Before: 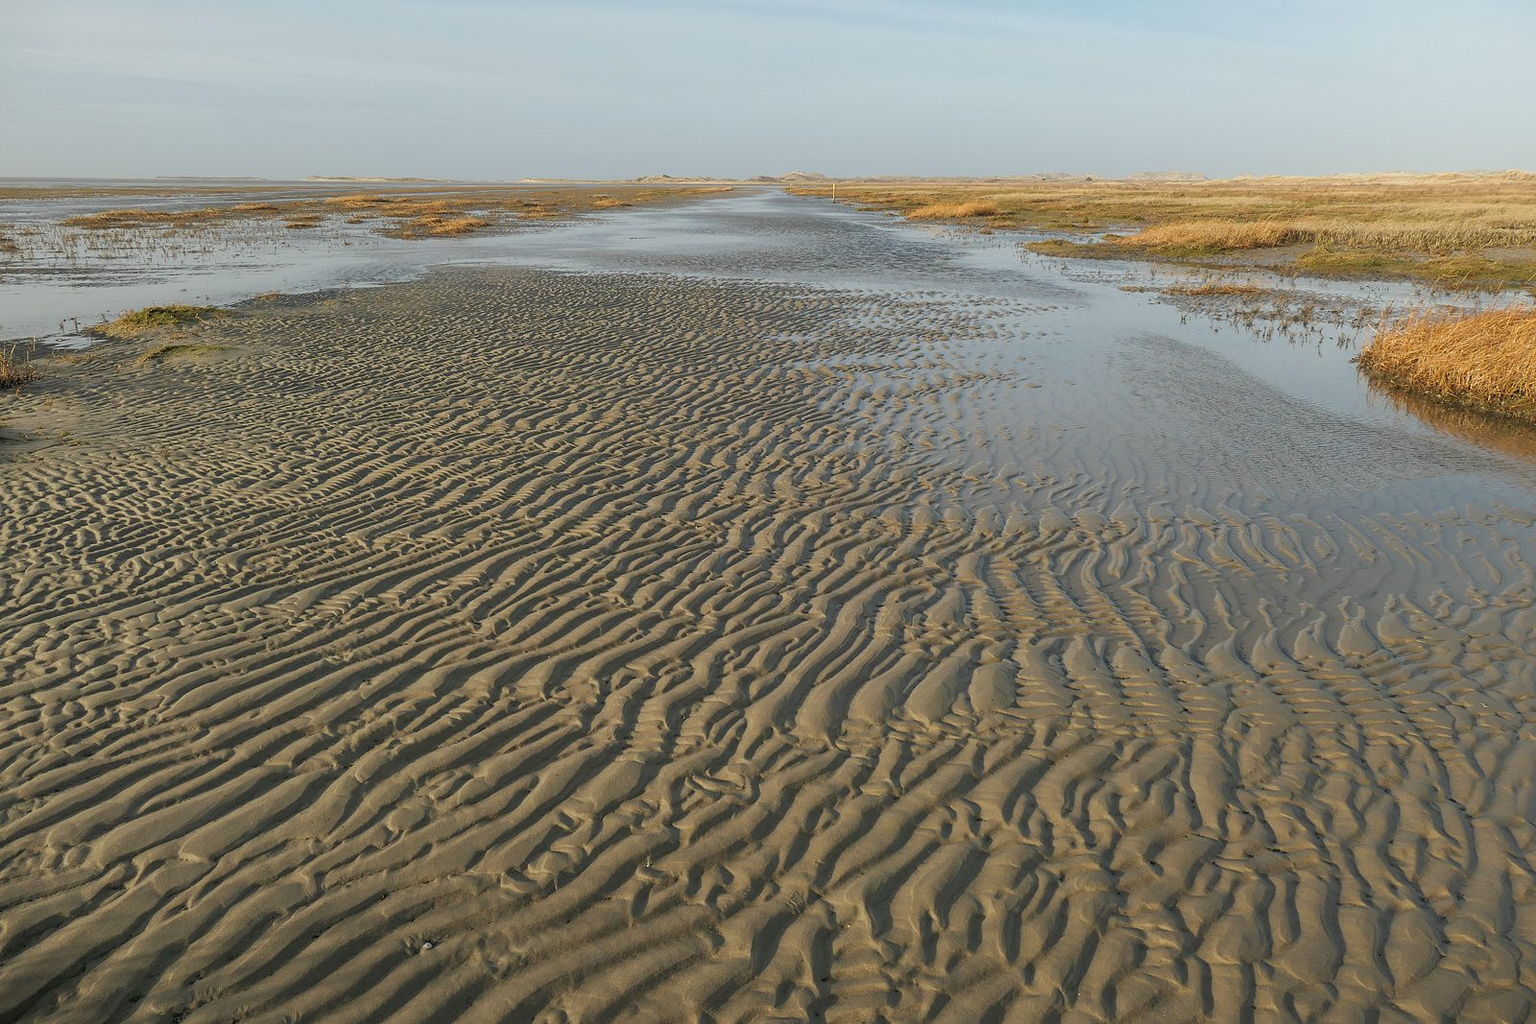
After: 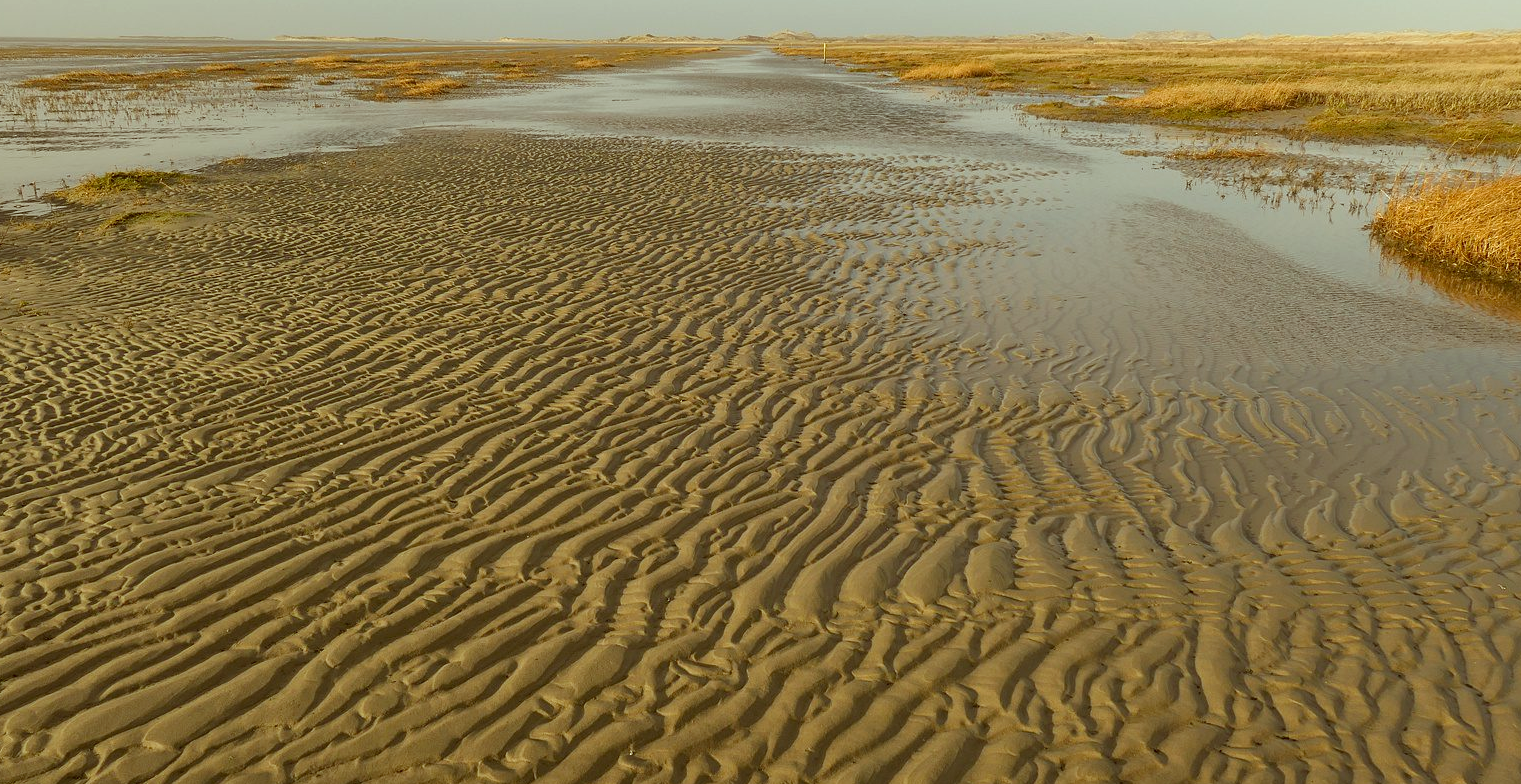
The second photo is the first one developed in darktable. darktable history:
color correction: highlights a* -6.03, highlights b* 9.36, shadows a* 10.92, shadows b* 23.37
crop and rotate: left 2.795%, top 13.888%, right 2.113%, bottom 12.584%
